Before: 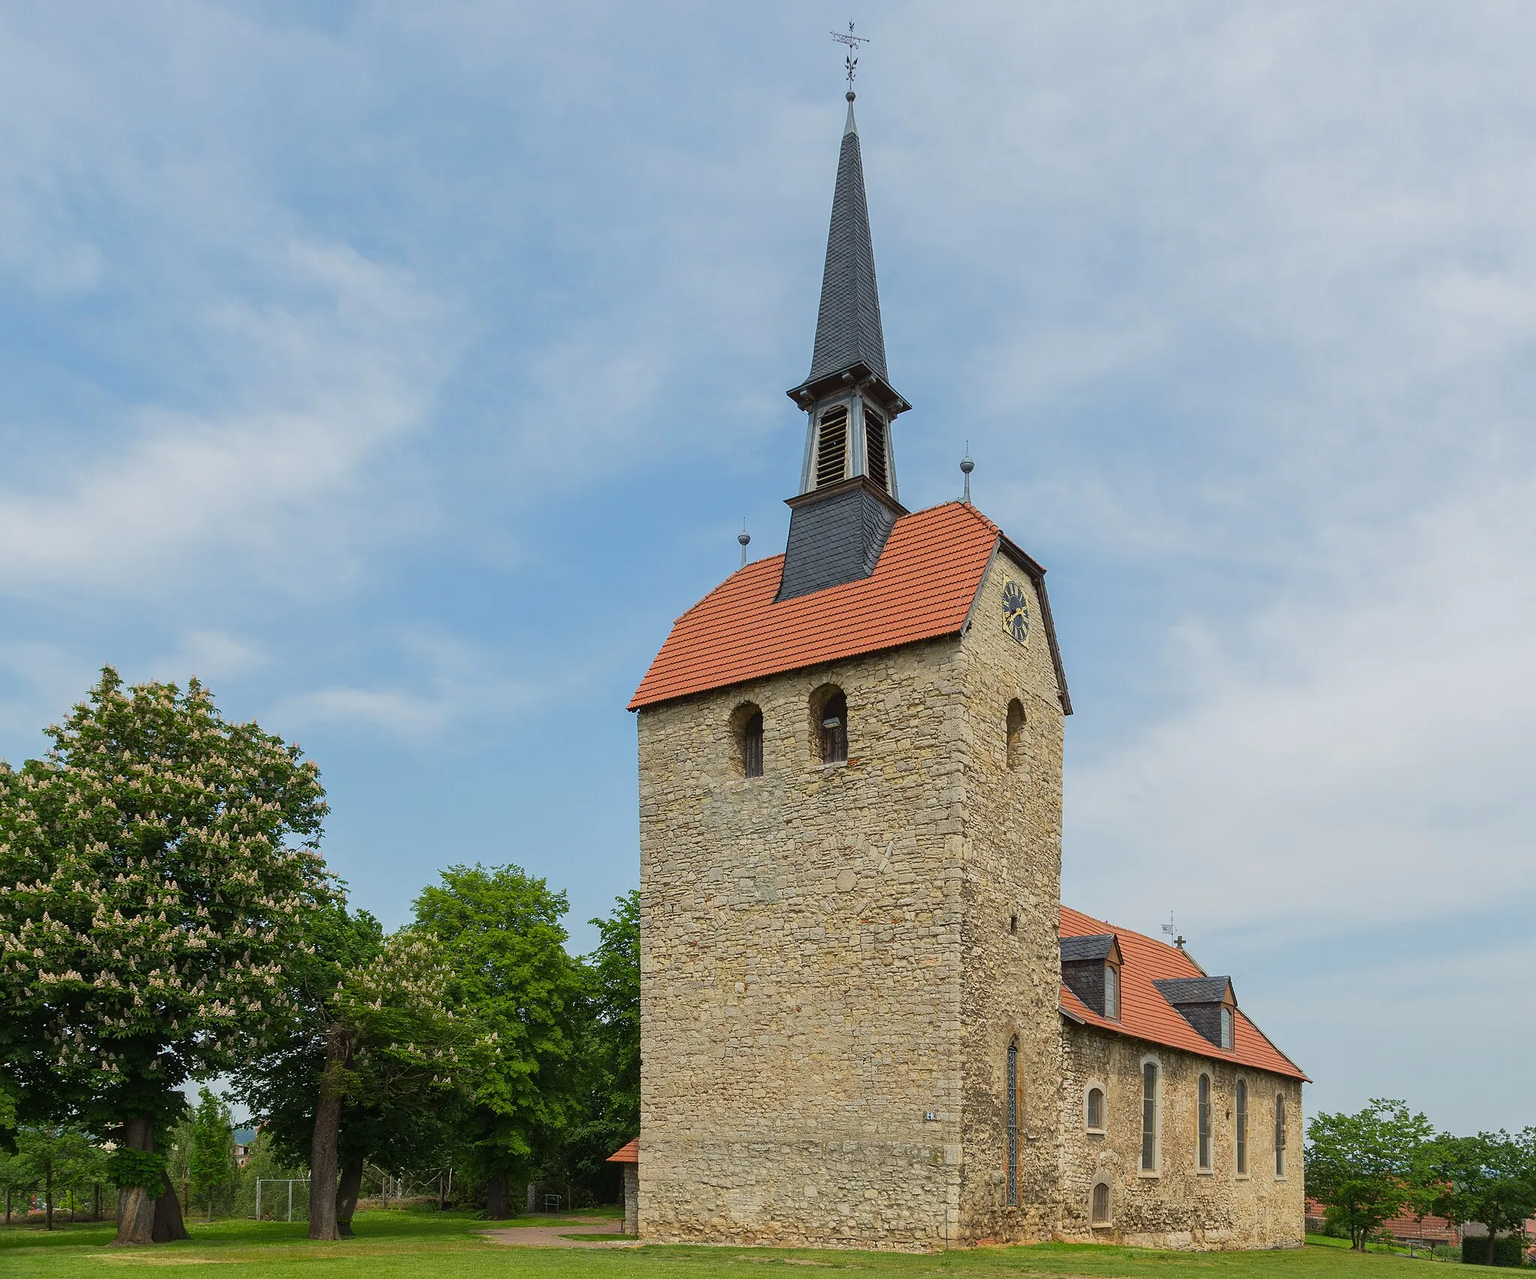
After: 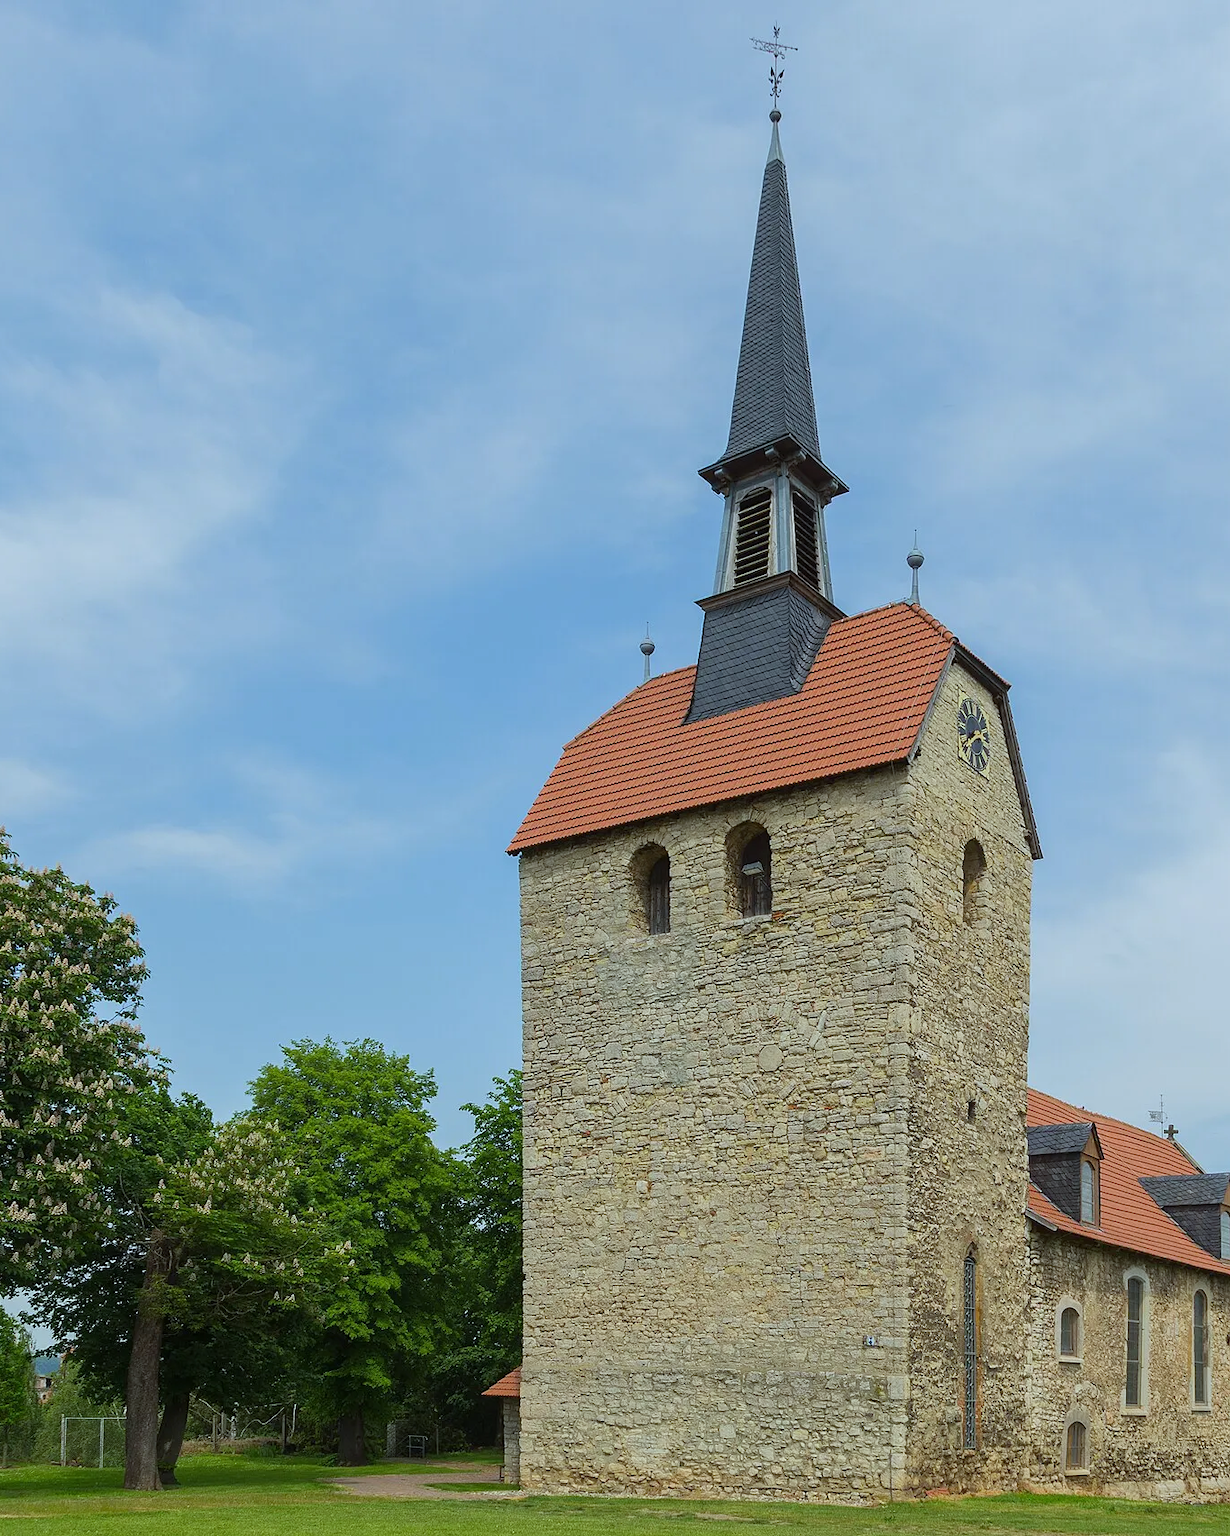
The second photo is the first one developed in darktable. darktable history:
crop and rotate: left 13.409%, right 19.924%
white balance: red 0.925, blue 1.046
